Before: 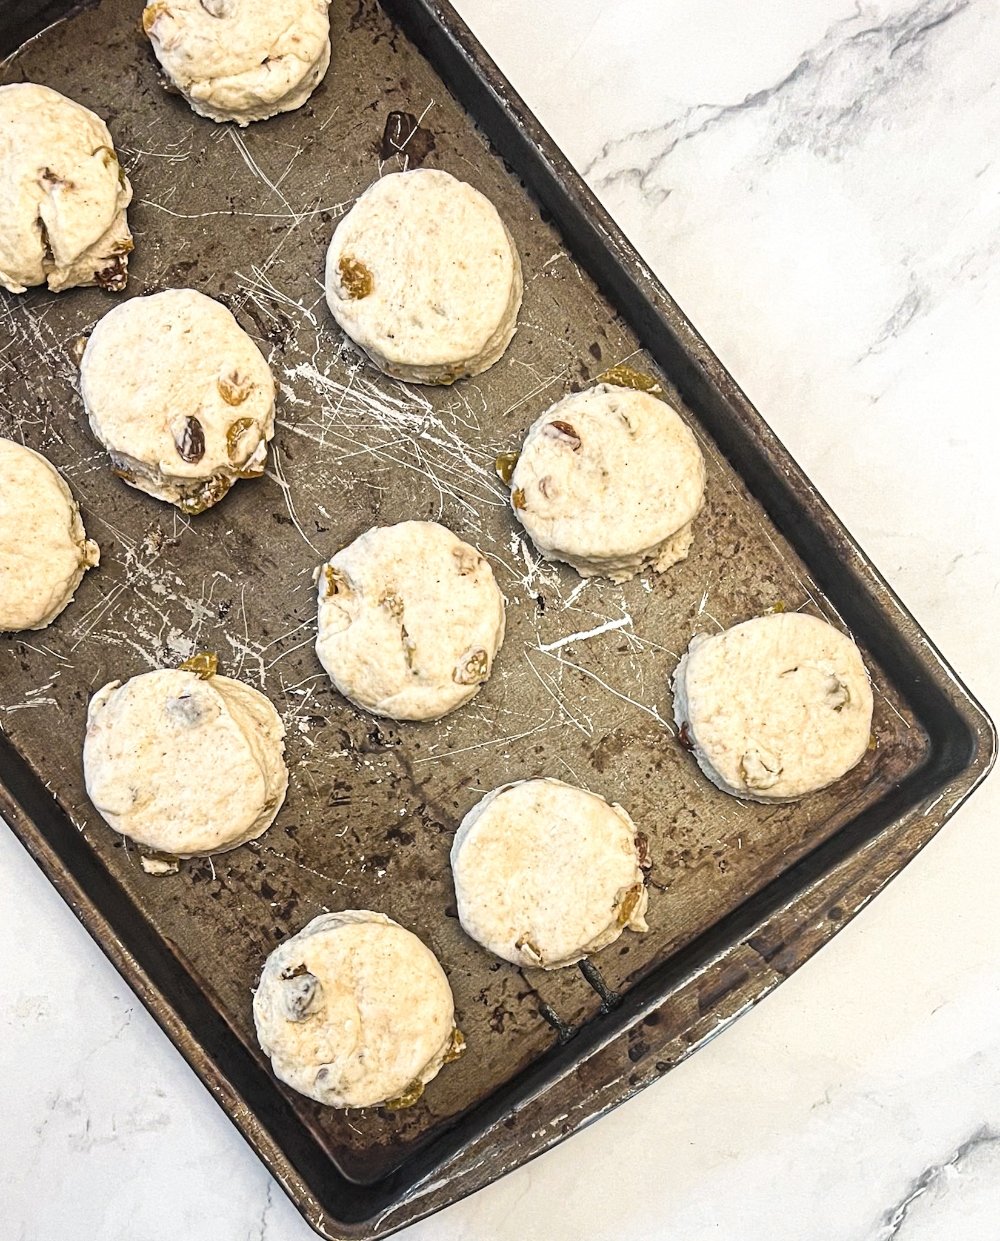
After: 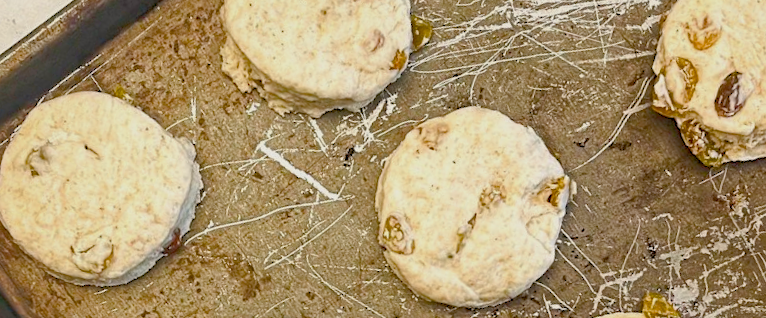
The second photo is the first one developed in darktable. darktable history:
shadows and highlights: on, module defaults
color balance rgb: global offset › luminance -0.5%, perceptual saturation grading › highlights -17.77%, perceptual saturation grading › mid-tones 33.1%, perceptual saturation grading › shadows 50.52%, perceptual brilliance grading › highlights 10.8%, perceptual brilliance grading › shadows -10.8%, global vibrance 24.22%, contrast -25%
crop and rotate: angle 16.12°, top 30.835%, bottom 35.653%
white balance: red 1.009, blue 0.985
